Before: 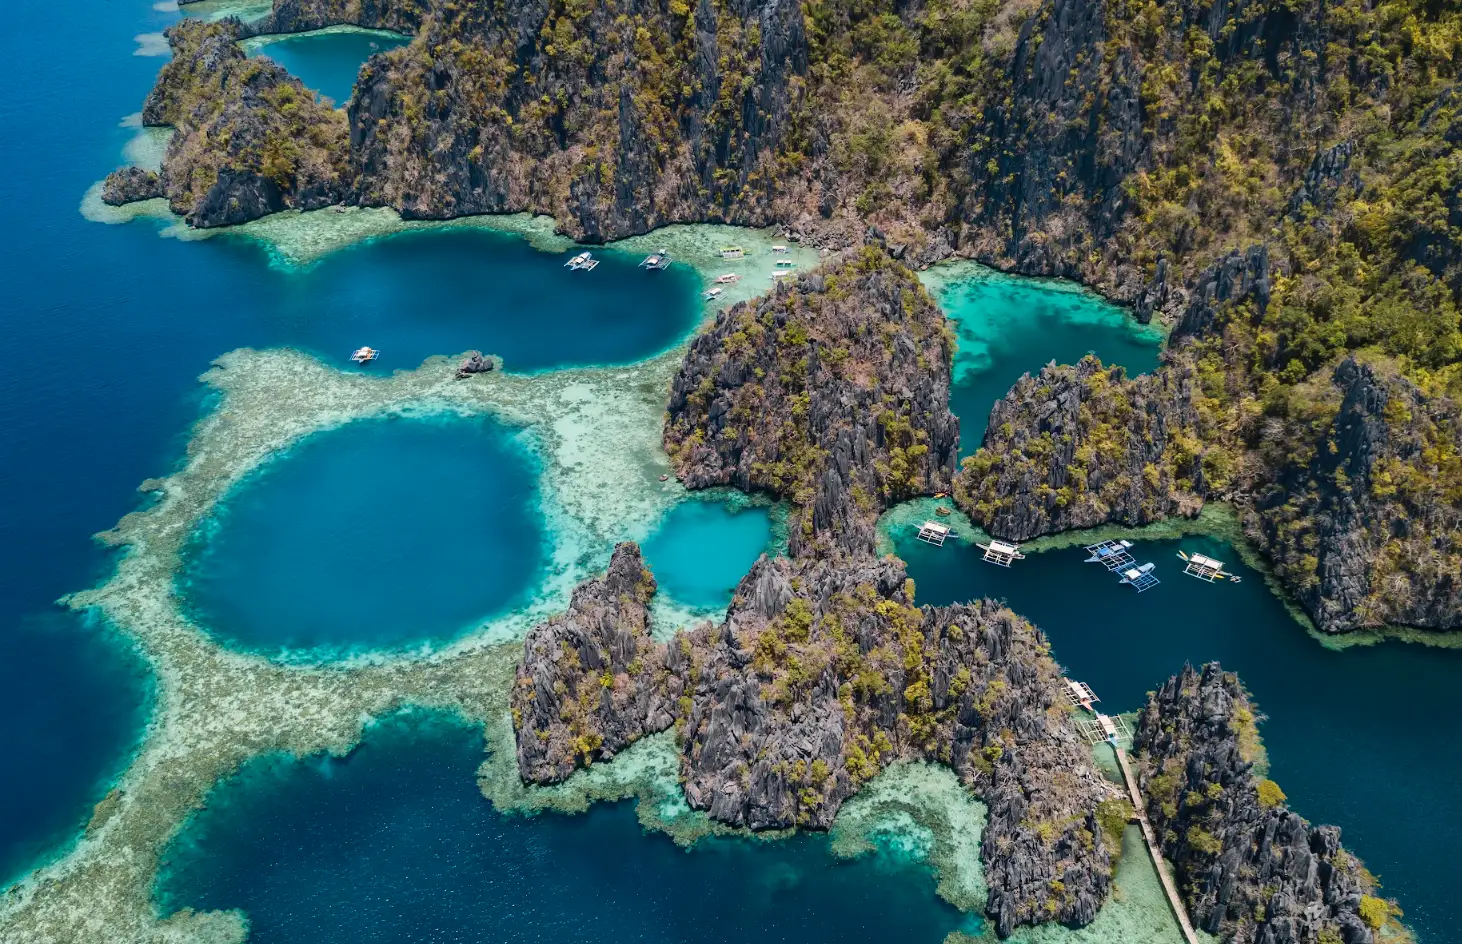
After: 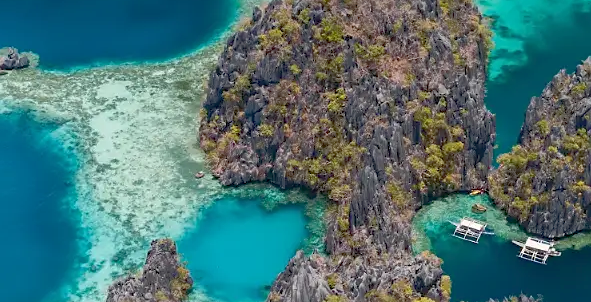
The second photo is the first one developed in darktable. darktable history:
exposure: compensate highlight preservation false
crop: left 31.751%, top 32.172%, right 27.8%, bottom 35.83%
rgb curve: curves: ch0 [(0, 0) (0.072, 0.166) (0.217, 0.293) (0.414, 0.42) (1, 1)], compensate middle gray true, preserve colors basic power
sharpen: amount 0.2
